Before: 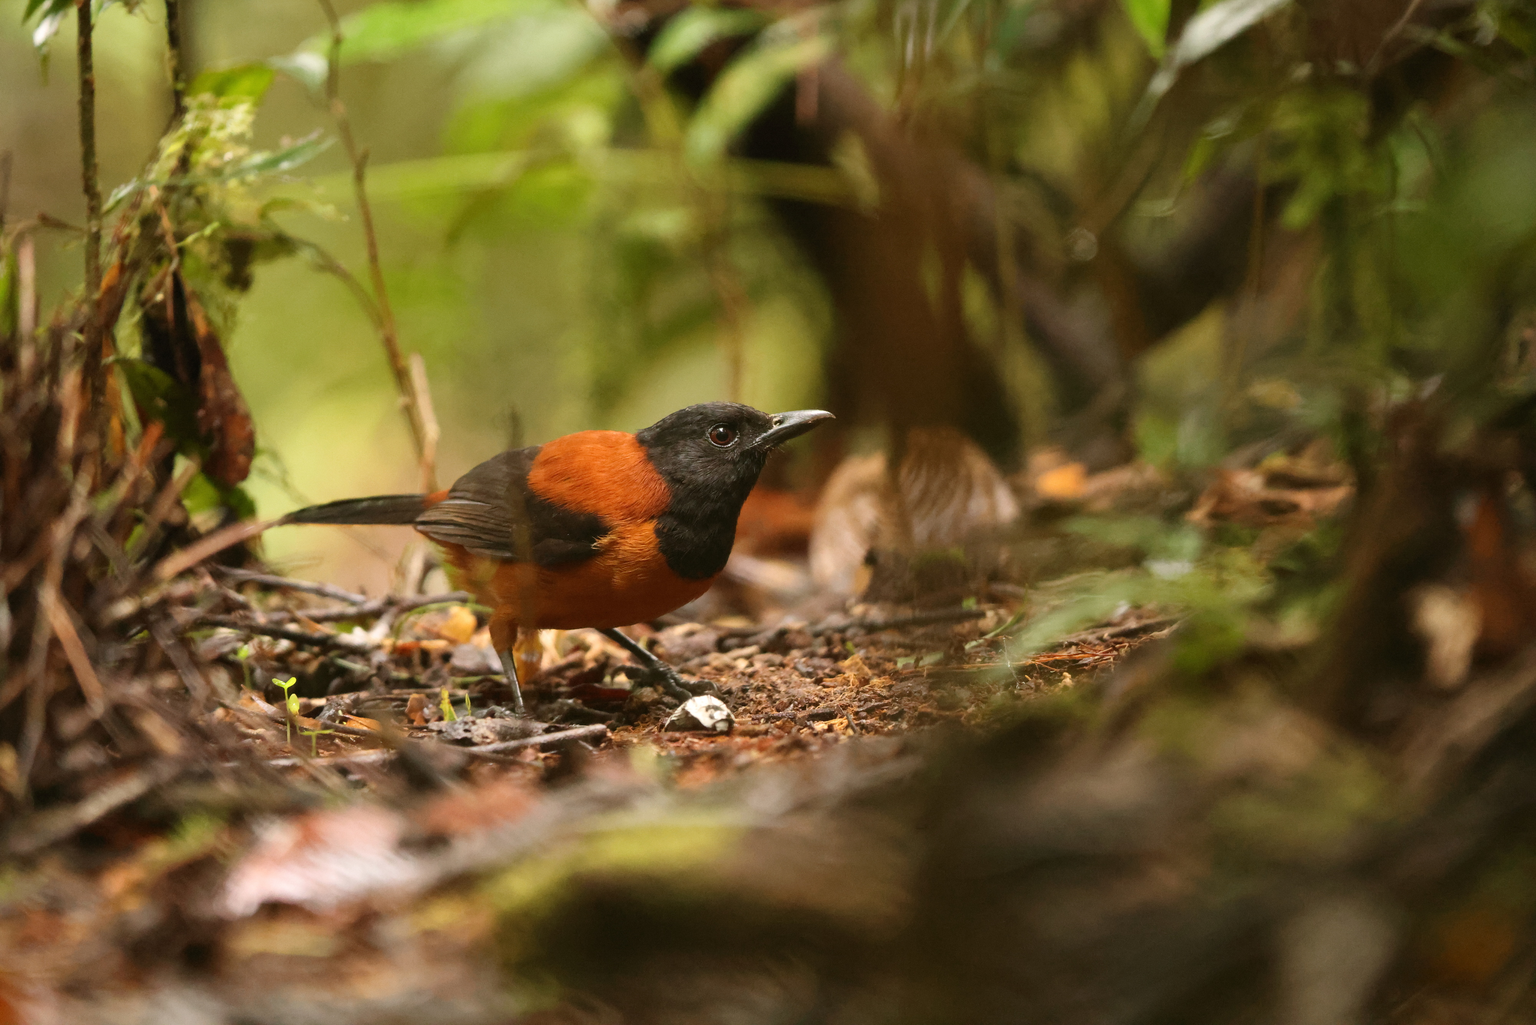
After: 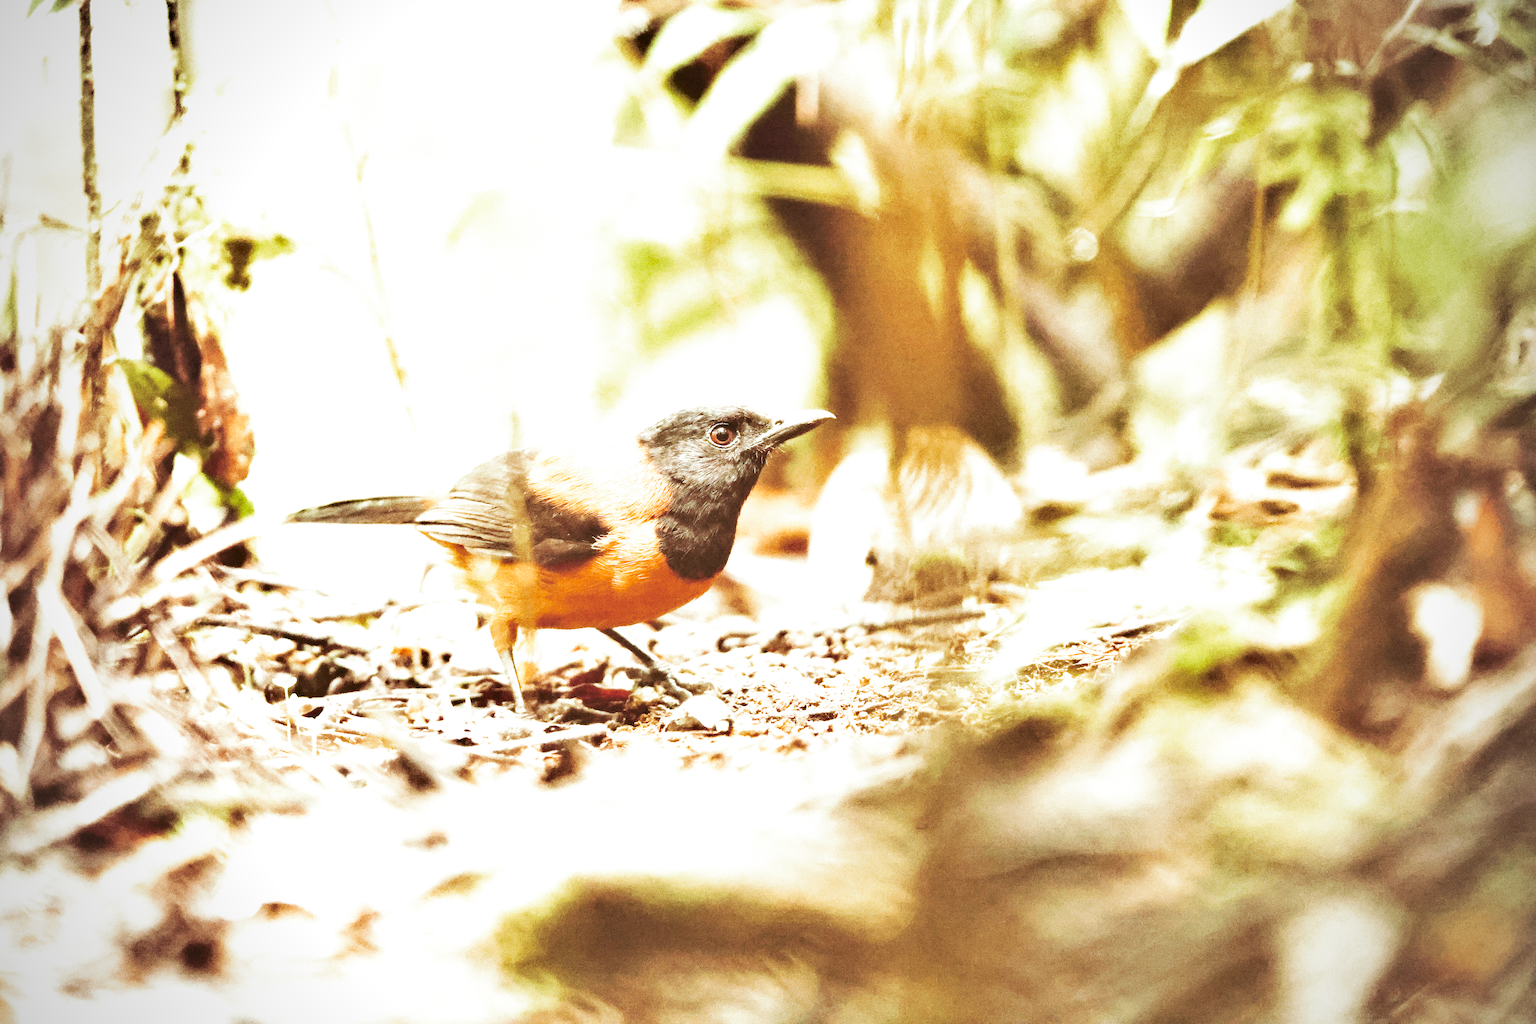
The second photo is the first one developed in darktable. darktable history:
exposure: black level correction 0, exposure 4 EV, compensate exposure bias true, compensate highlight preservation false
vignetting: on, module defaults
split-toning: on, module defaults
shadows and highlights: shadows color adjustment 97.66%, soften with gaussian
filmic rgb: black relative exposure -16 EV, white relative exposure 5.31 EV, hardness 5.9, contrast 1.25, preserve chrominance no, color science v5 (2021)
